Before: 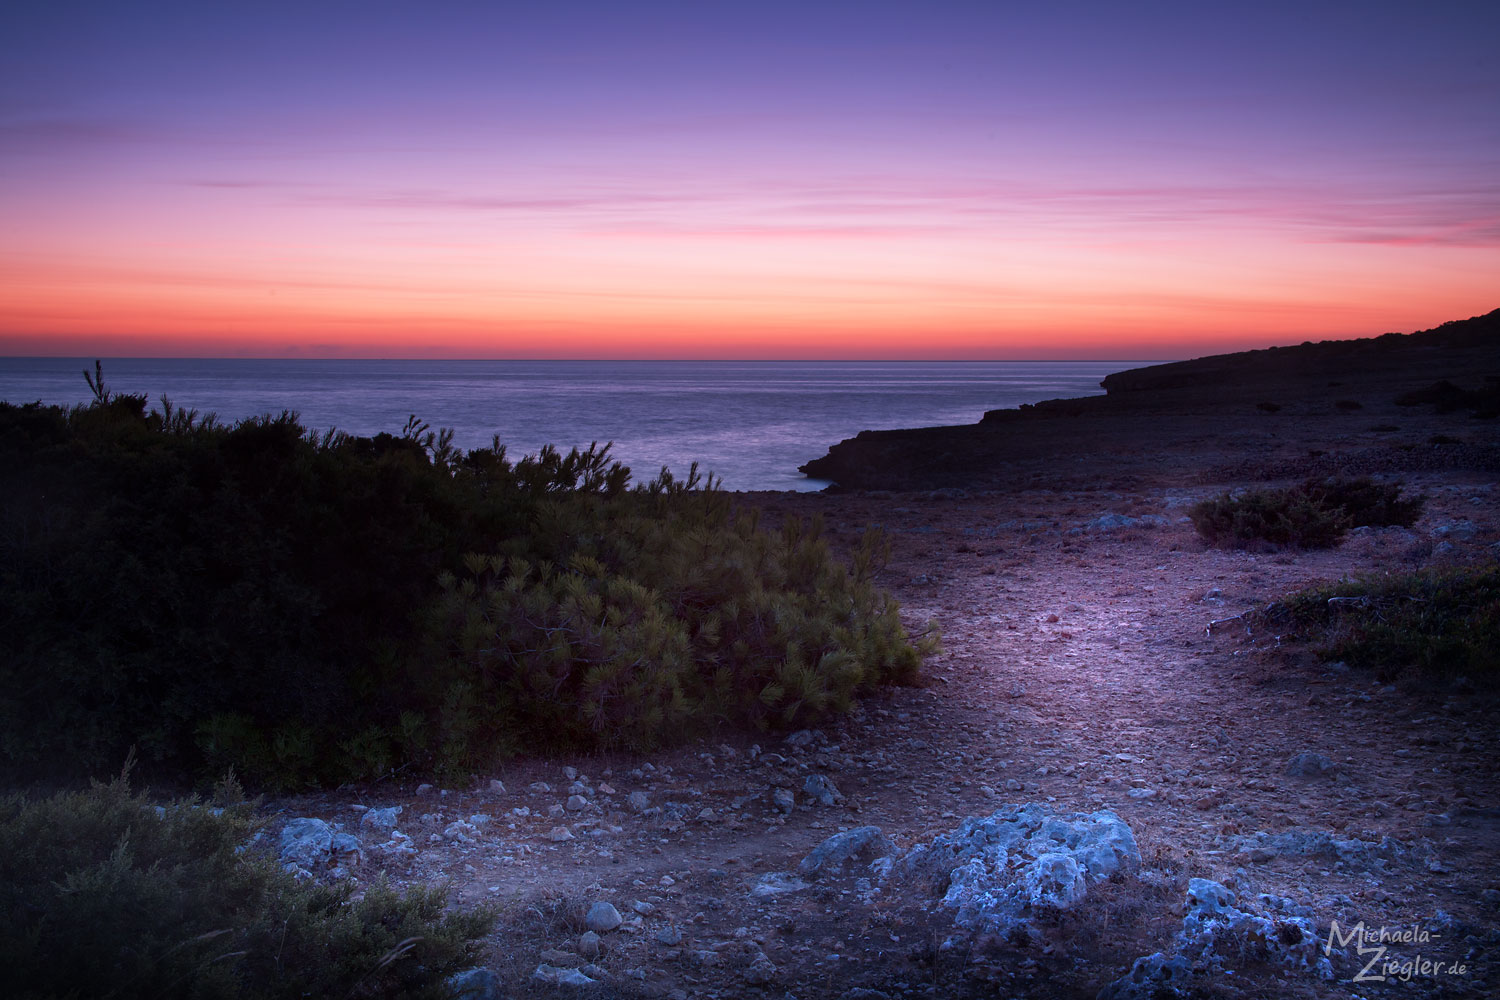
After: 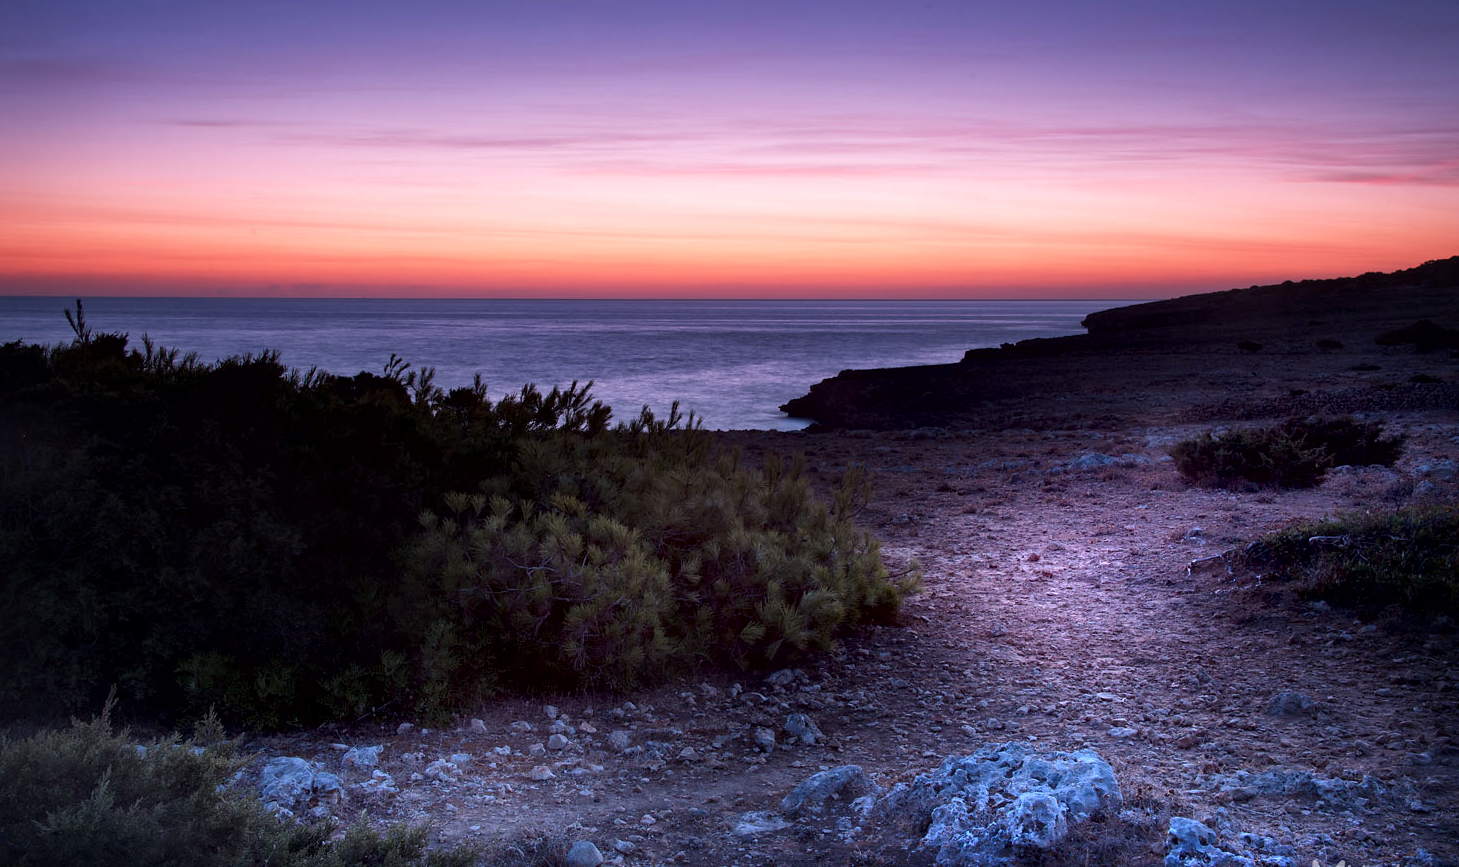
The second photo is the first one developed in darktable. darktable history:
local contrast: mode bilateral grid, contrast 26, coarseness 60, detail 151%, midtone range 0.2
color correction: highlights b* 0.064
crop: left 1.297%, top 6.188%, right 1.376%, bottom 7.062%
